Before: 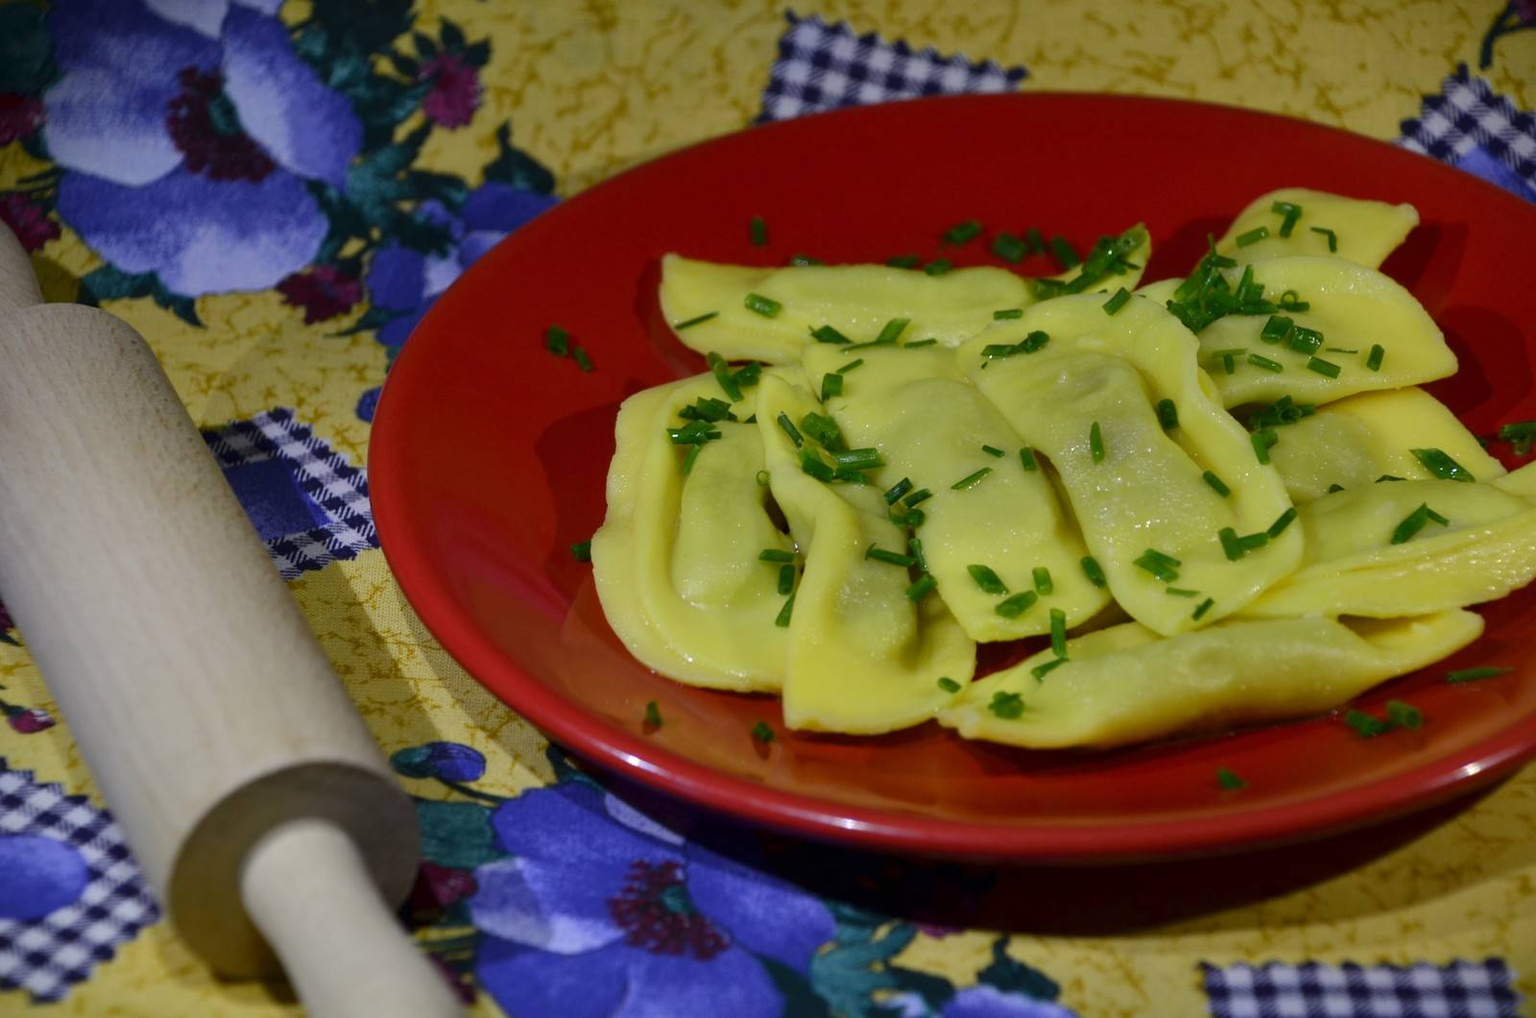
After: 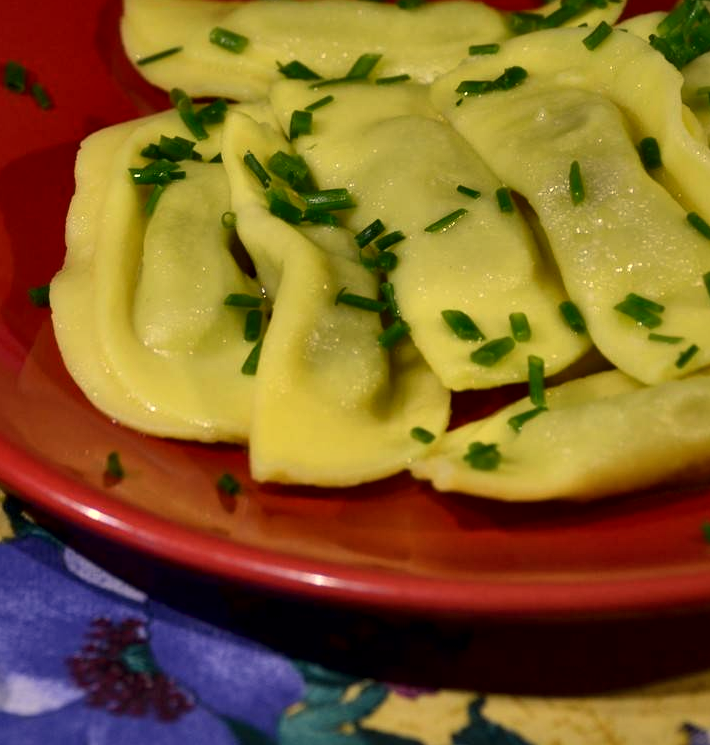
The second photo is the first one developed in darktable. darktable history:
crop: left 35.432%, top 26.233%, right 20.145%, bottom 3.432%
white balance: red 1.138, green 0.996, blue 0.812
local contrast: mode bilateral grid, contrast 25, coarseness 60, detail 151%, midtone range 0.2
